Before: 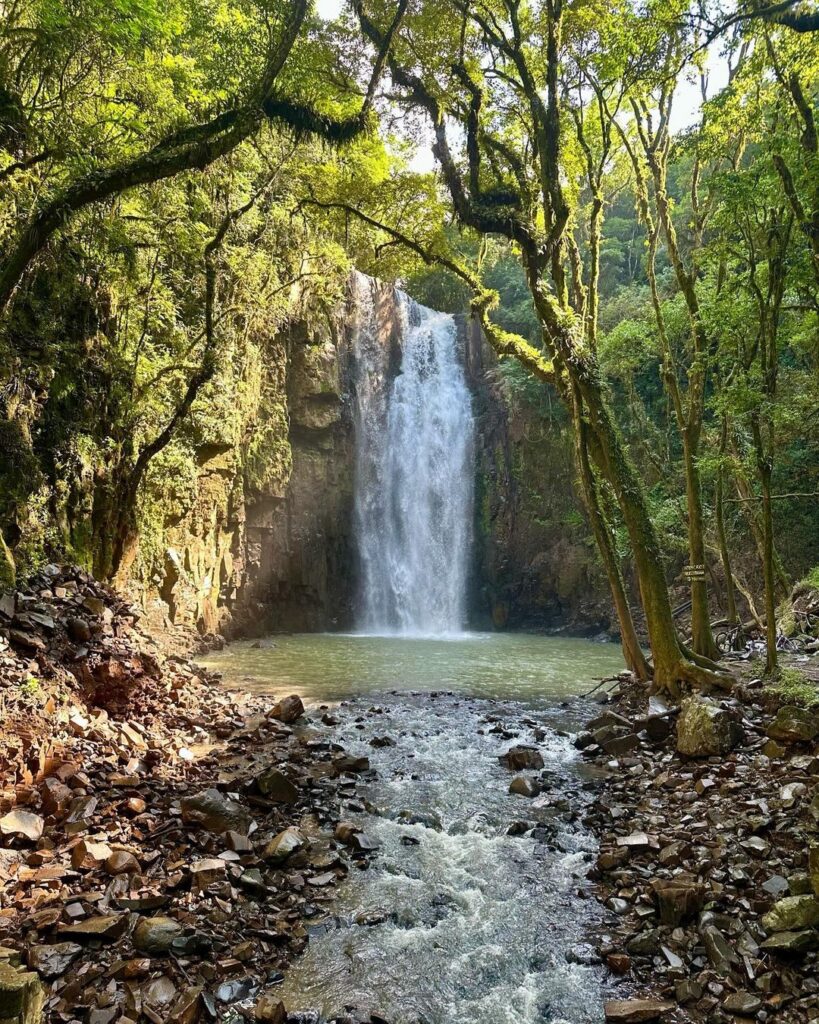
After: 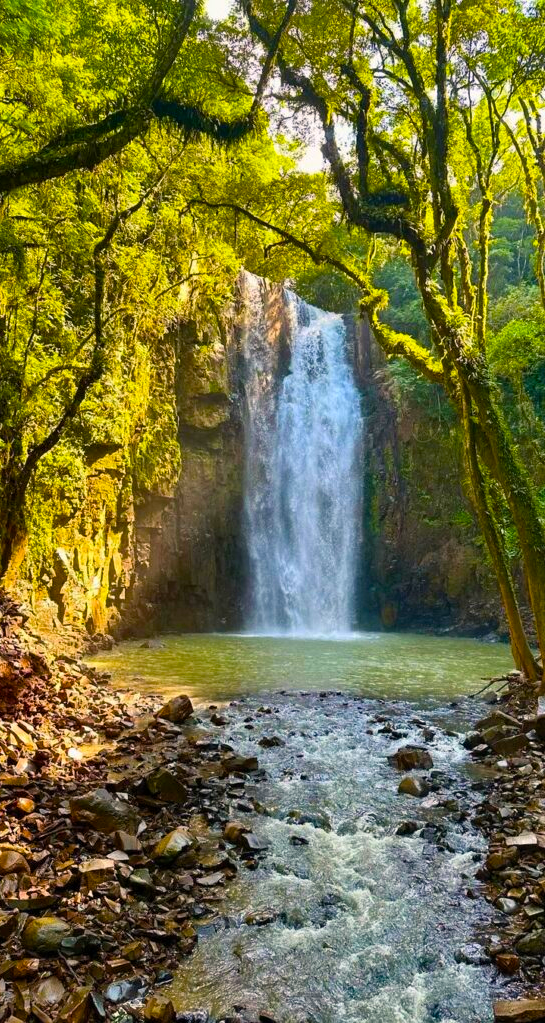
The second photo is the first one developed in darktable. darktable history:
color balance rgb: highlights gain › chroma 1.093%, highlights gain › hue 60.22°, perceptual saturation grading › global saturation 30.592%, global vibrance 50.17%
crop and rotate: left 13.615%, right 19.801%
